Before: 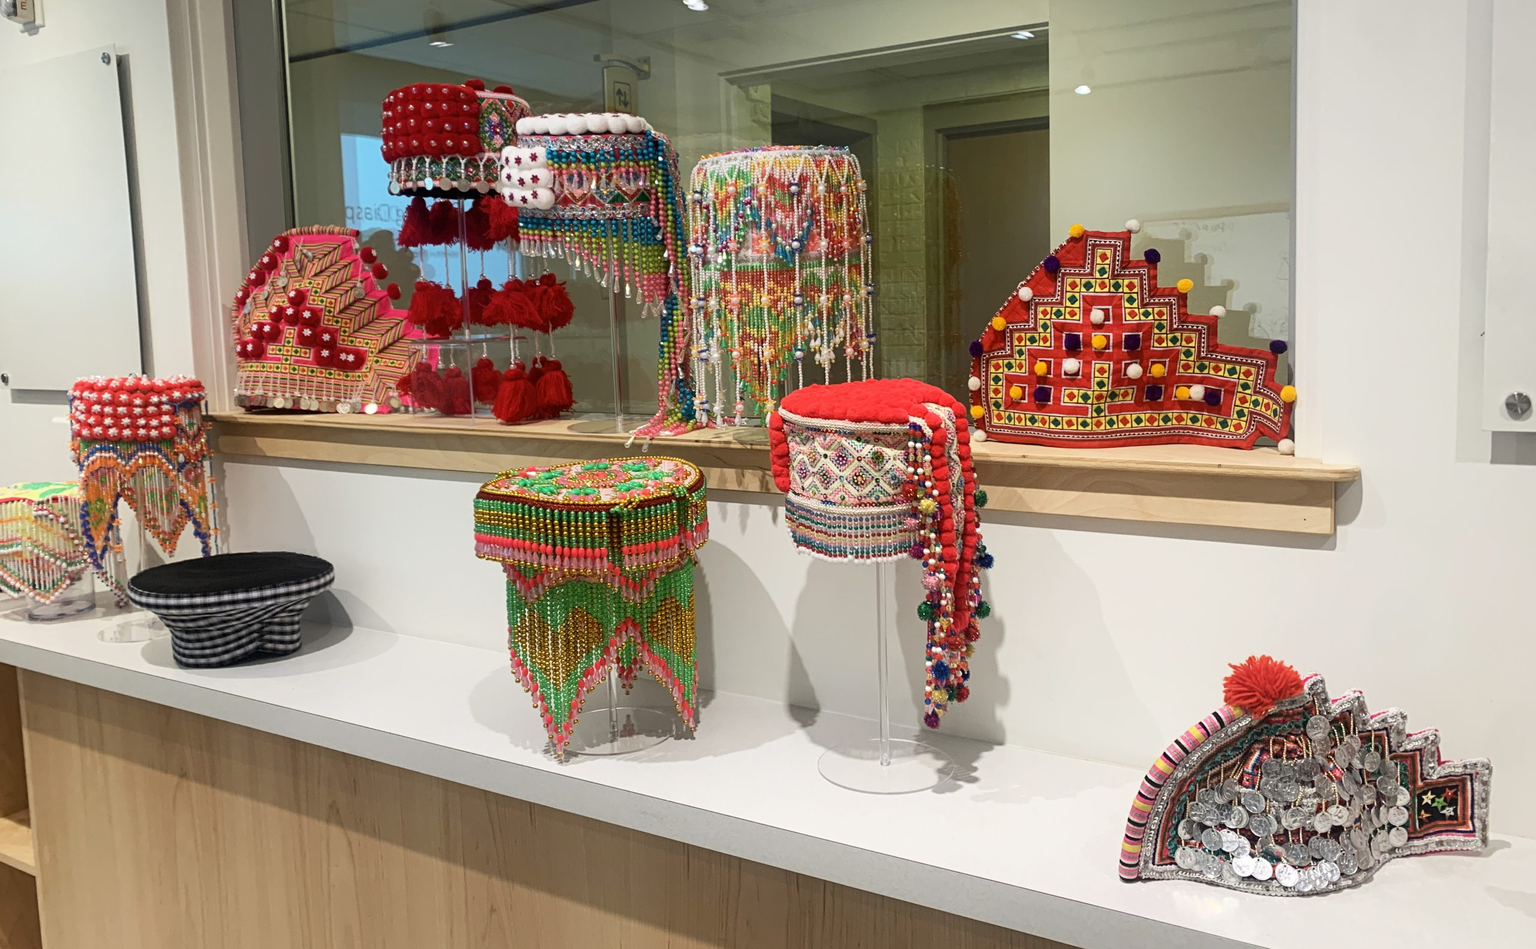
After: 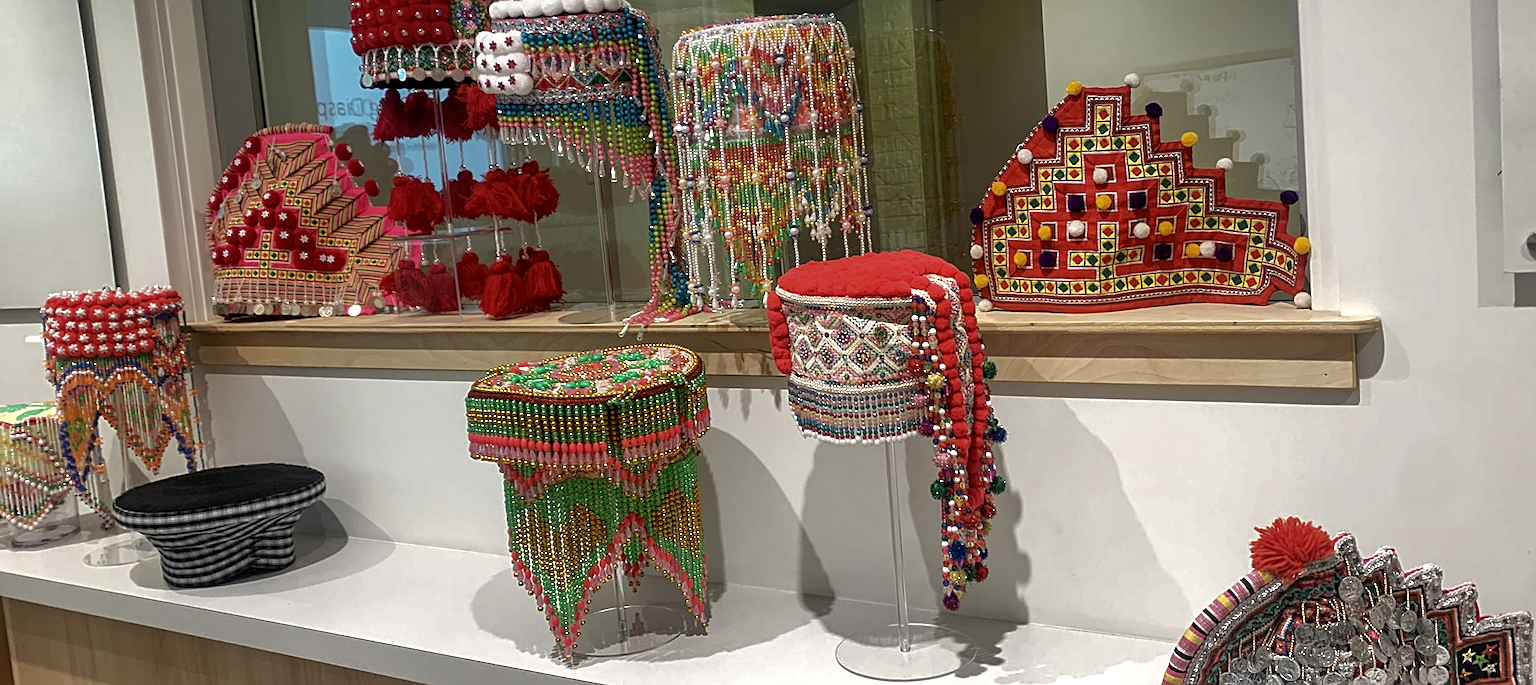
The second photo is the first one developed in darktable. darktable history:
crop: top 11.038%, bottom 13.962%
sharpen: on, module defaults
base curve: curves: ch0 [(0, 0) (0.841, 0.609) (1, 1)]
exposure: exposure 0.207 EV, compensate highlight preservation false
rotate and perspective: rotation -3°, crop left 0.031, crop right 0.968, crop top 0.07, crop bottom 0.93
shadows and highlights: shadows 32, highlights -32, soften with gaussian
local contrast: detail 130%
